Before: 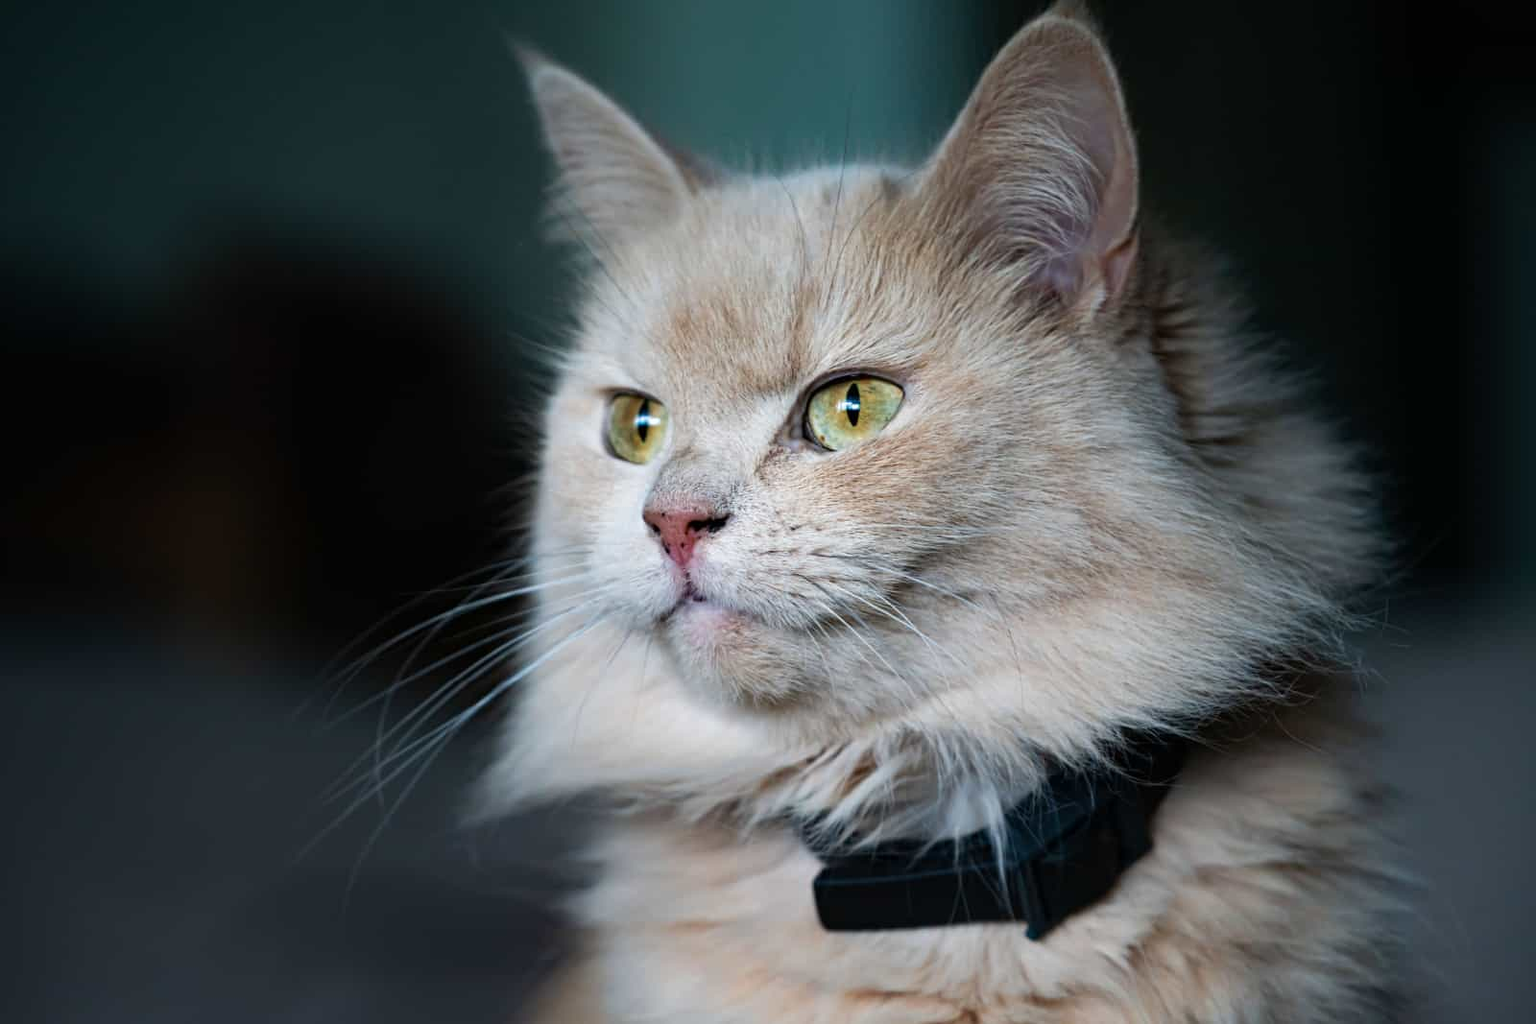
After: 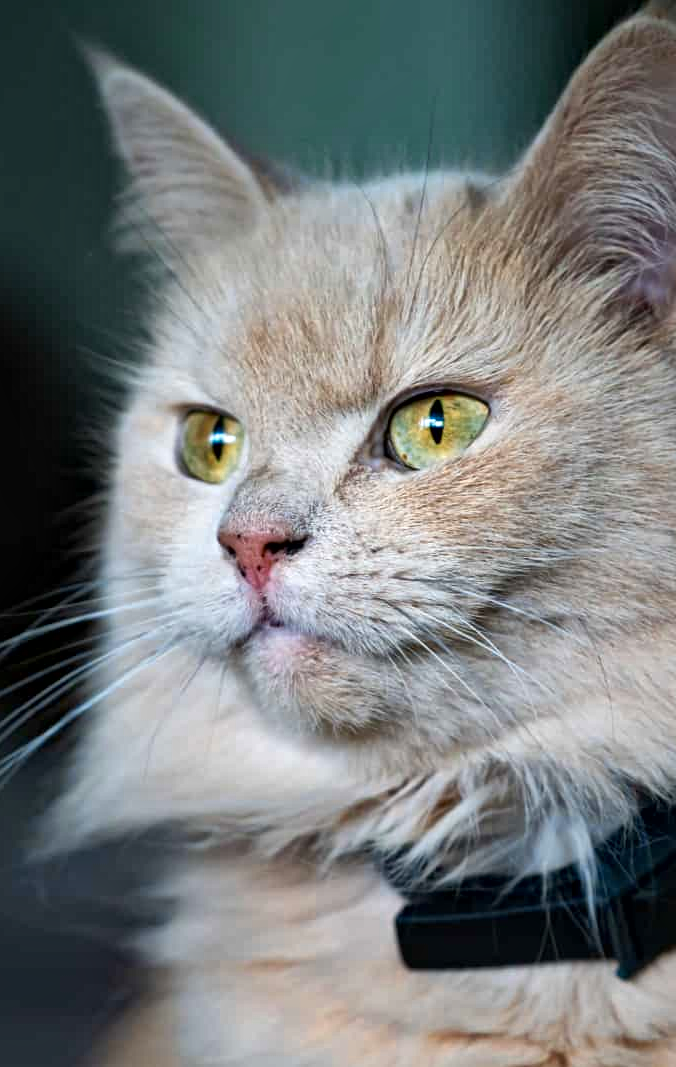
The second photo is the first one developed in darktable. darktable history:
local contrast: mode bilateral grid, contrast 20, coarseness 21, detail 150%, midtone range 0.2
color balance rgb: perceptual saturation grading › global saturation 0.476%, perceptual brilliance grading › global brilliance 2.624%, perceptual brilliance grading › highlights -3.473%, perceptual brilliance grading › shadows 3.207%
crop: left 28.26%, right 29.448%
color zones: curves: ch0 [(0.099, 0.624) (0.257, 0.596) (0.384, 0.376) (0.529, 0.492) (0.697, 0.564) (0.768, 0.532) (0.908, 0.644)]; ch1 [(0.112, 0.564) (0.254, 0.612) (0.432, 0.676) (0.592, 0.456) (0.743, 0.684) (0.888, 0.536)]; ch2 [(0.25, 0.5) (0.469, 0.36) (0.75, 0.5)]
